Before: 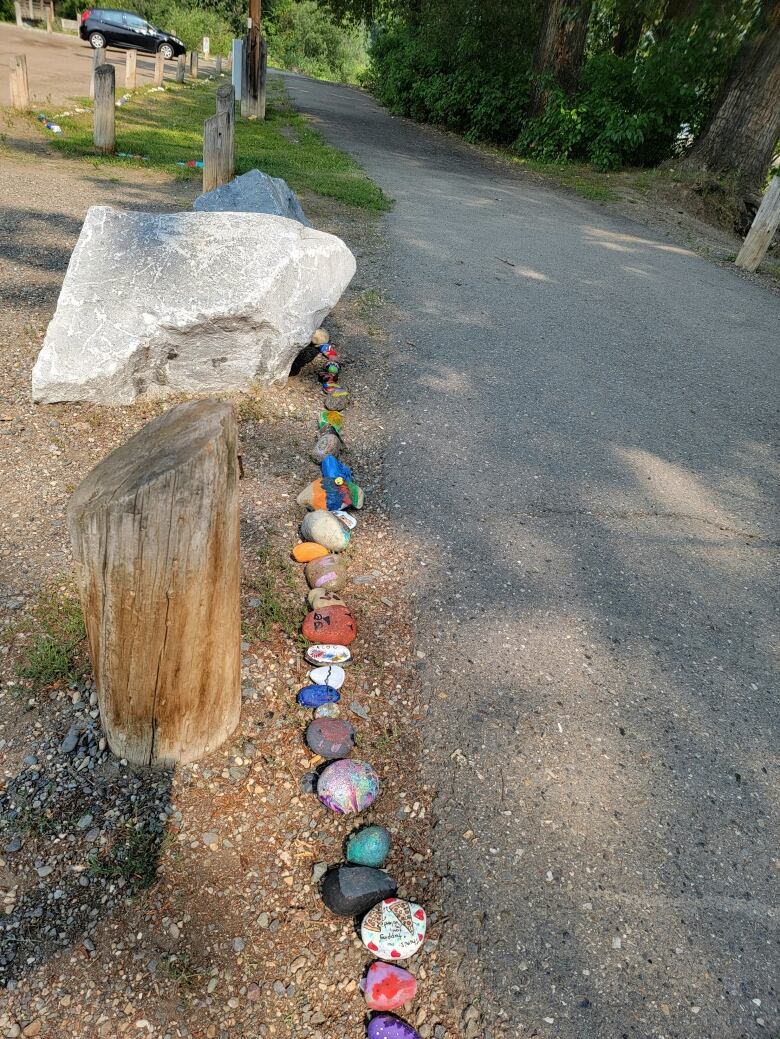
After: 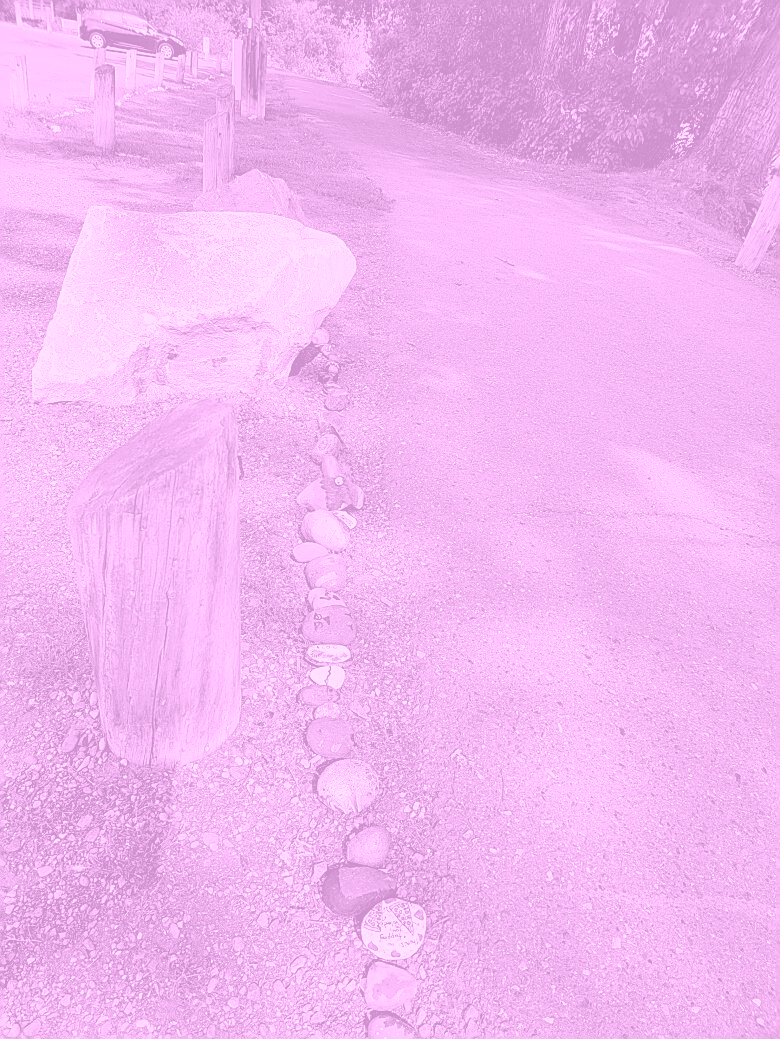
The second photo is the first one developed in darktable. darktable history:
shadows and highlights: highlights color adjustment 0%, low approximation 0.01, soften with gaussian
colorize: hue 331.2°, saturation 69%, source mix 30.28%, lightness 69.02%, version 1
color calibration: output gray [0.21, 0.42, 0.37, 0], gray › normalize channels true, illuminant same as pipeline (D50), adaptation XYZ, x 0.346, y 0.359, gamut compression 0
sharpen: radius 1.4, amount 1.25, threshold 0.7
